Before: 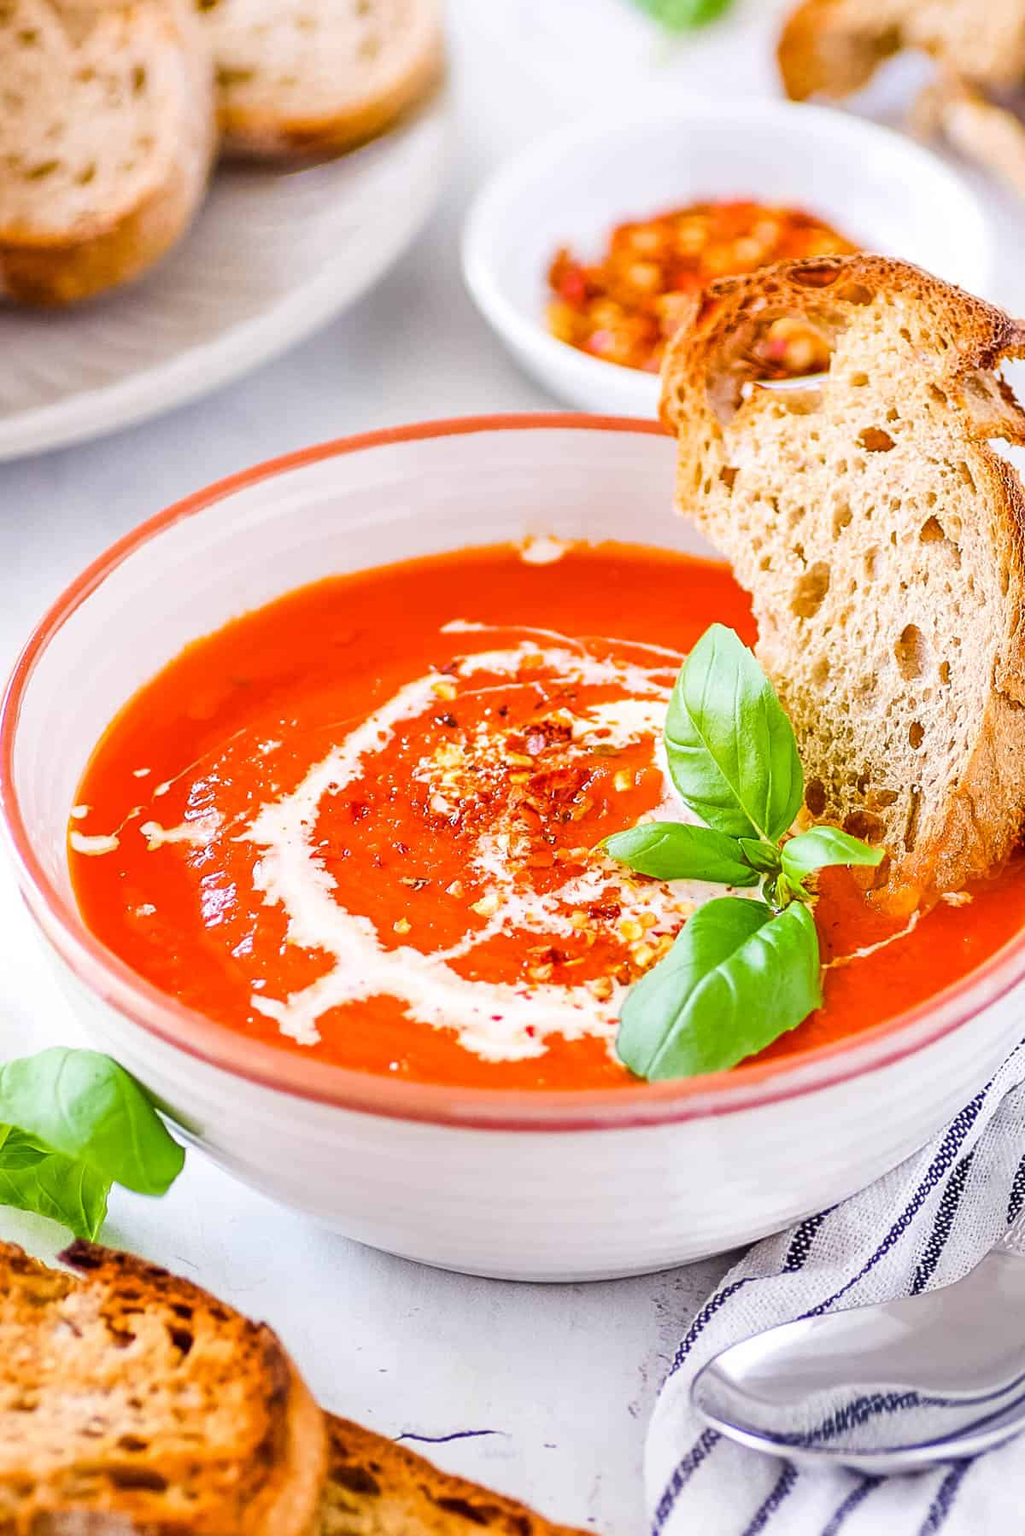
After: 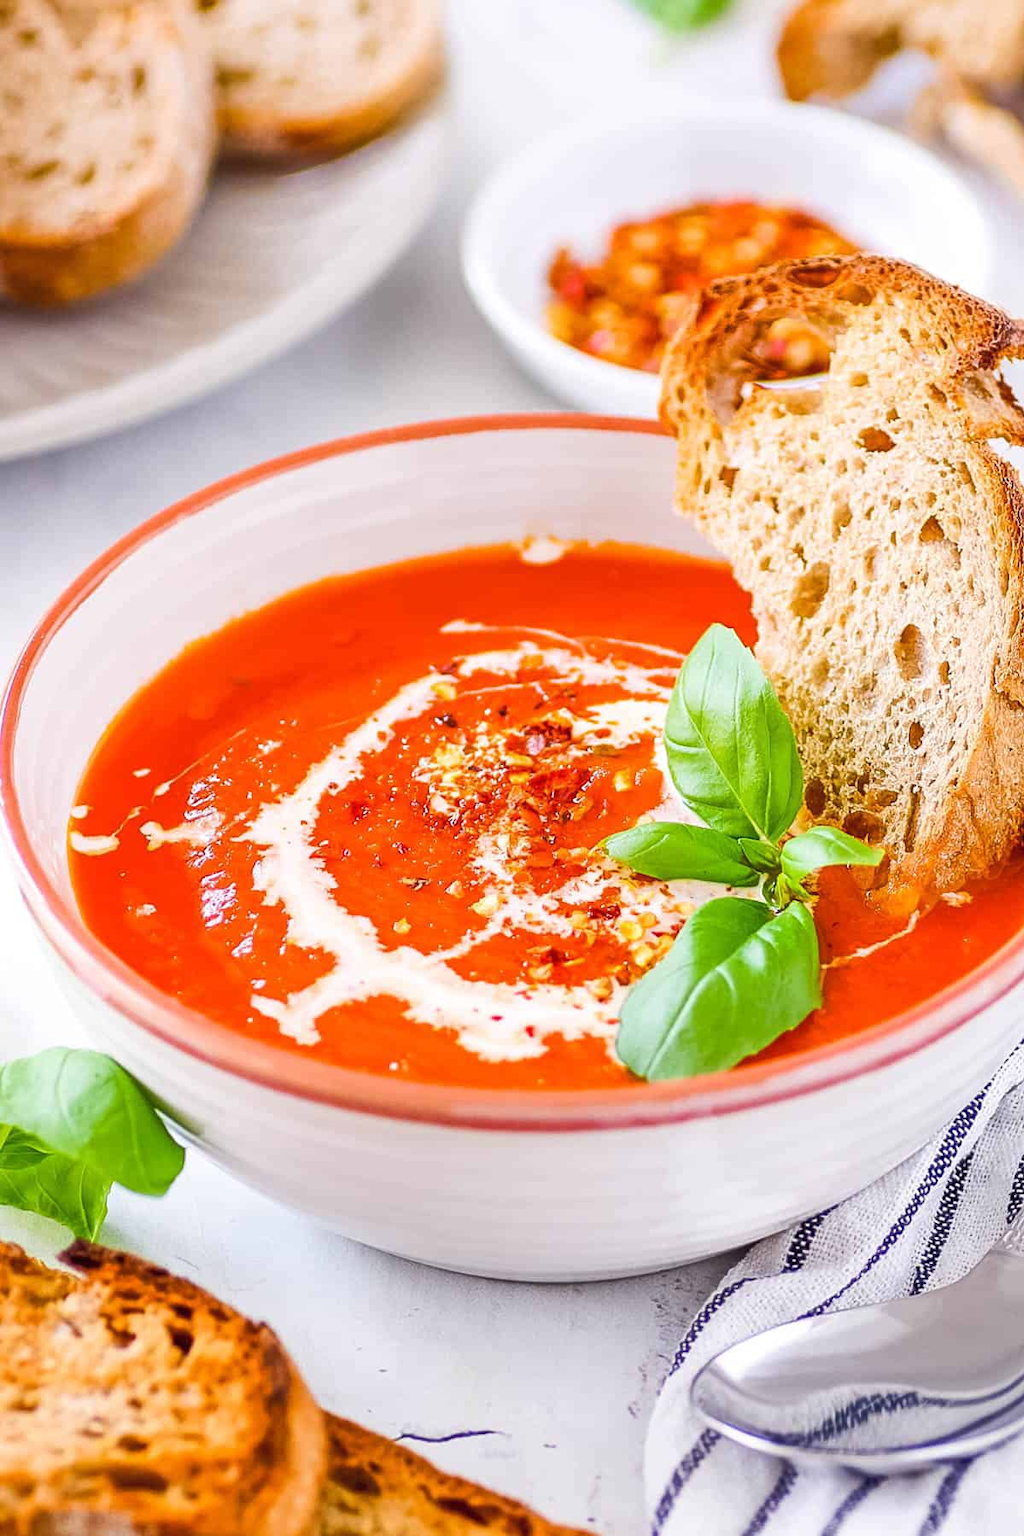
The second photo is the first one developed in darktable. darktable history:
shadows and highlights: shadows 43.06, highlights 6.94
